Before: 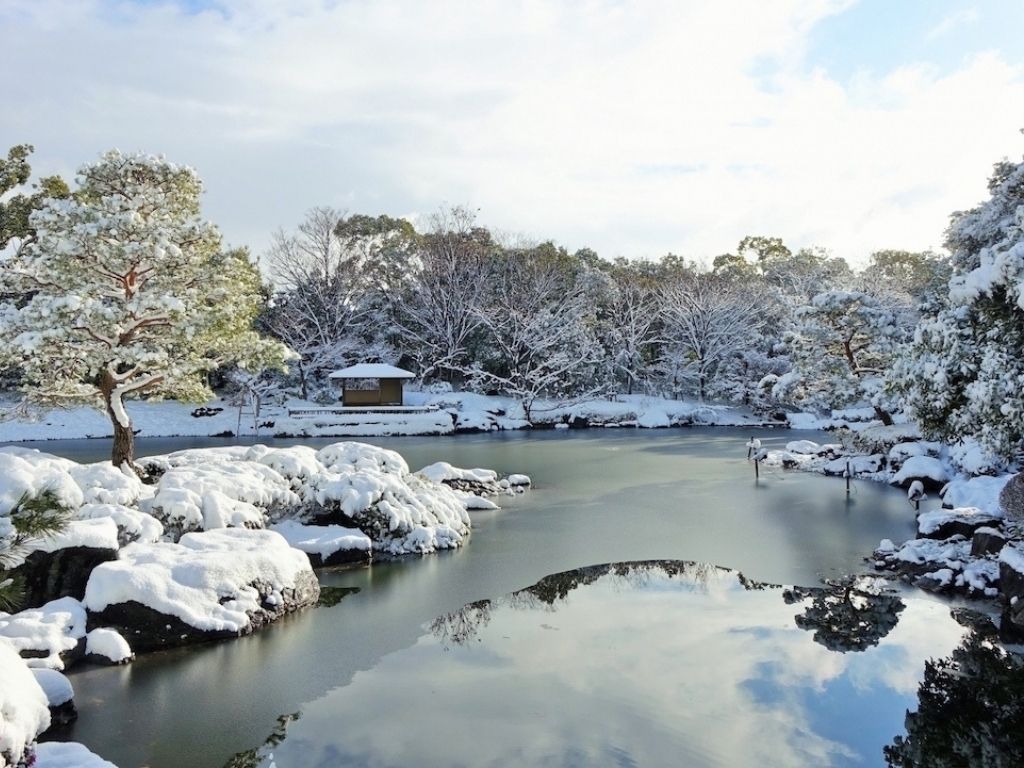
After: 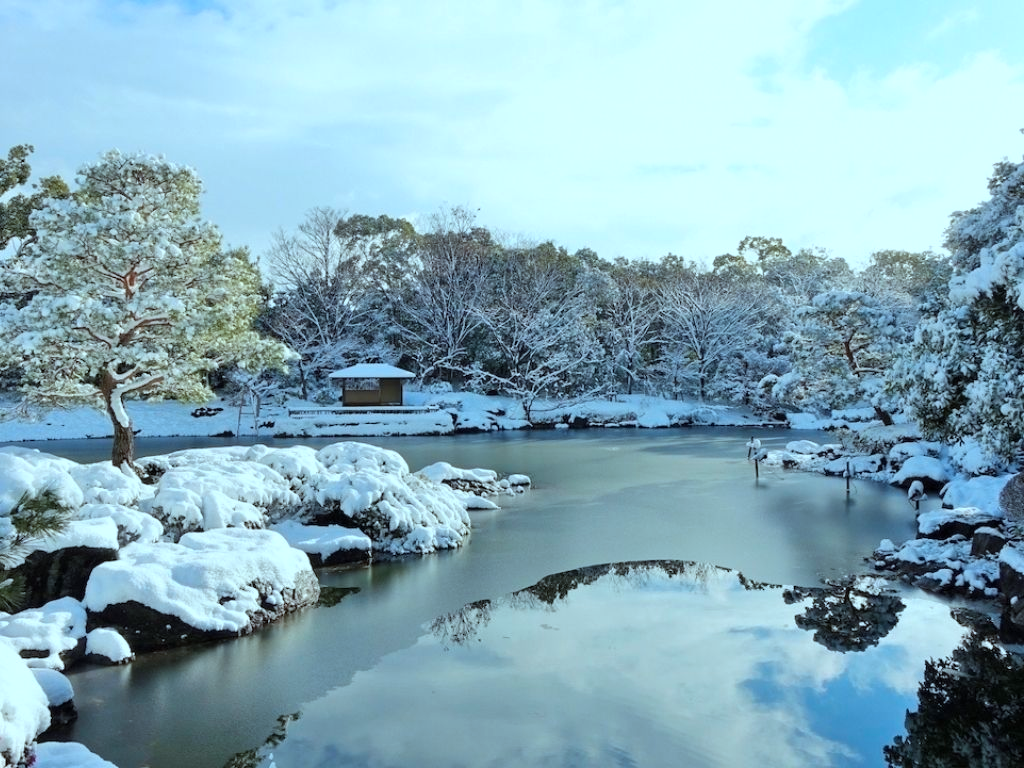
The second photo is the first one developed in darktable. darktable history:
color correction: highlights a* -11.67, highlights b* -14.8
